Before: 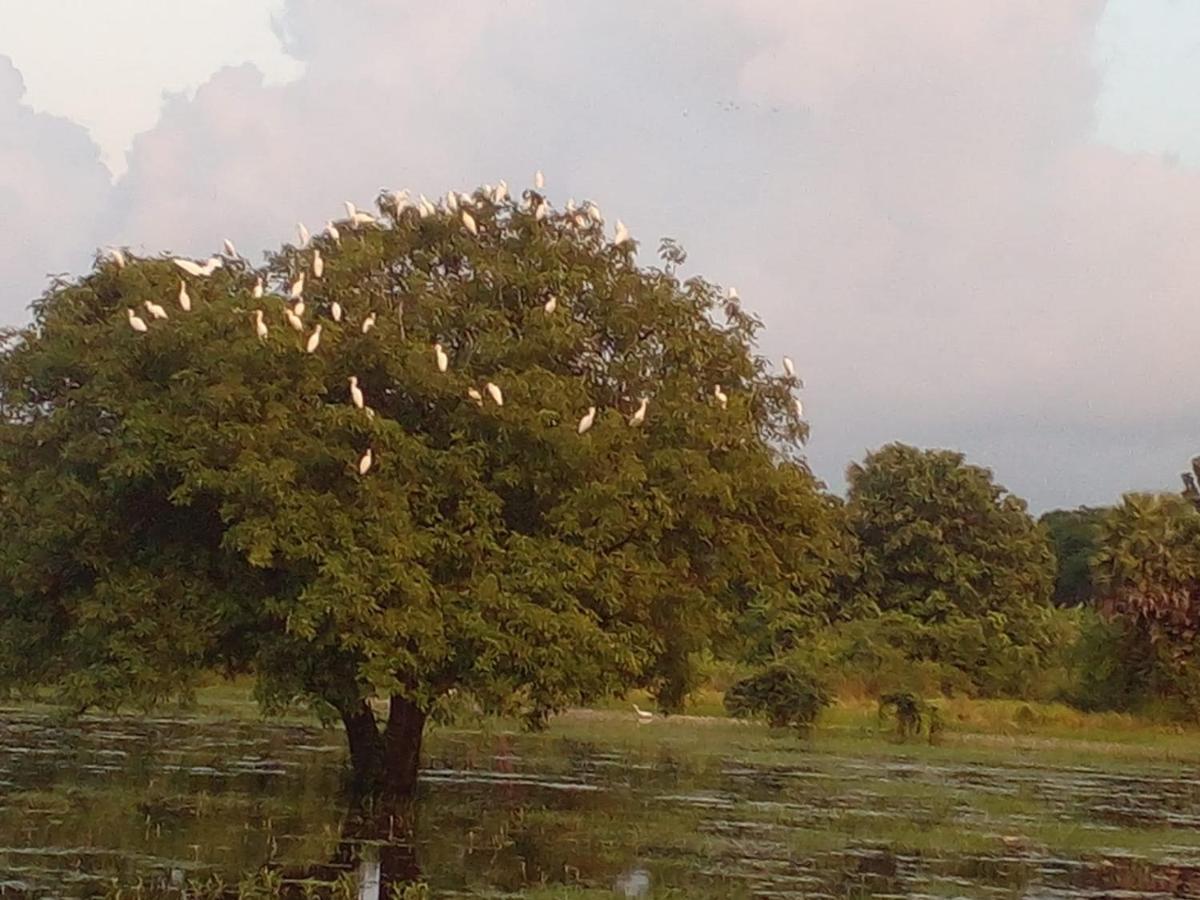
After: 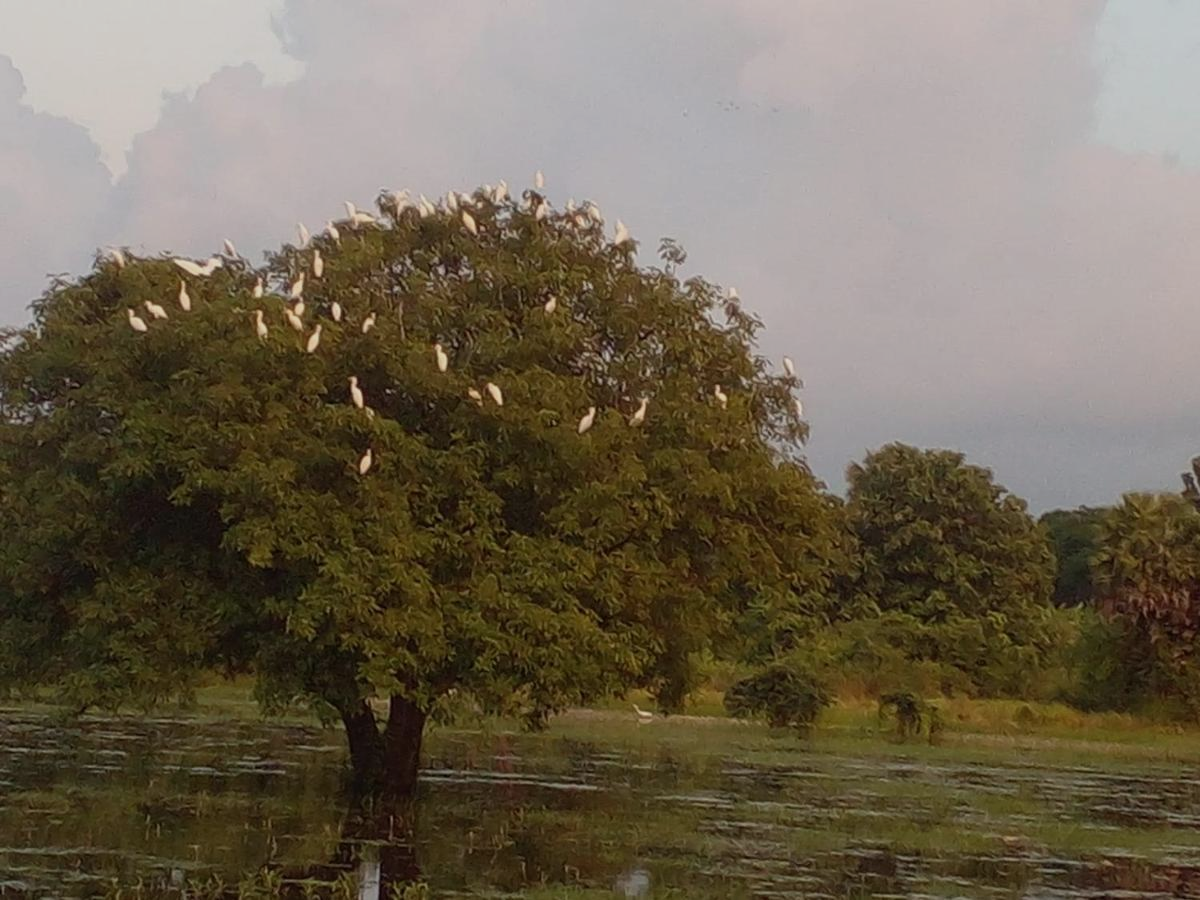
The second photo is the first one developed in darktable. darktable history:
bloom: size 5%, threshold 95%, strength 15%
exposure: exposure -0.492 EV, compensate highlight preservation false
